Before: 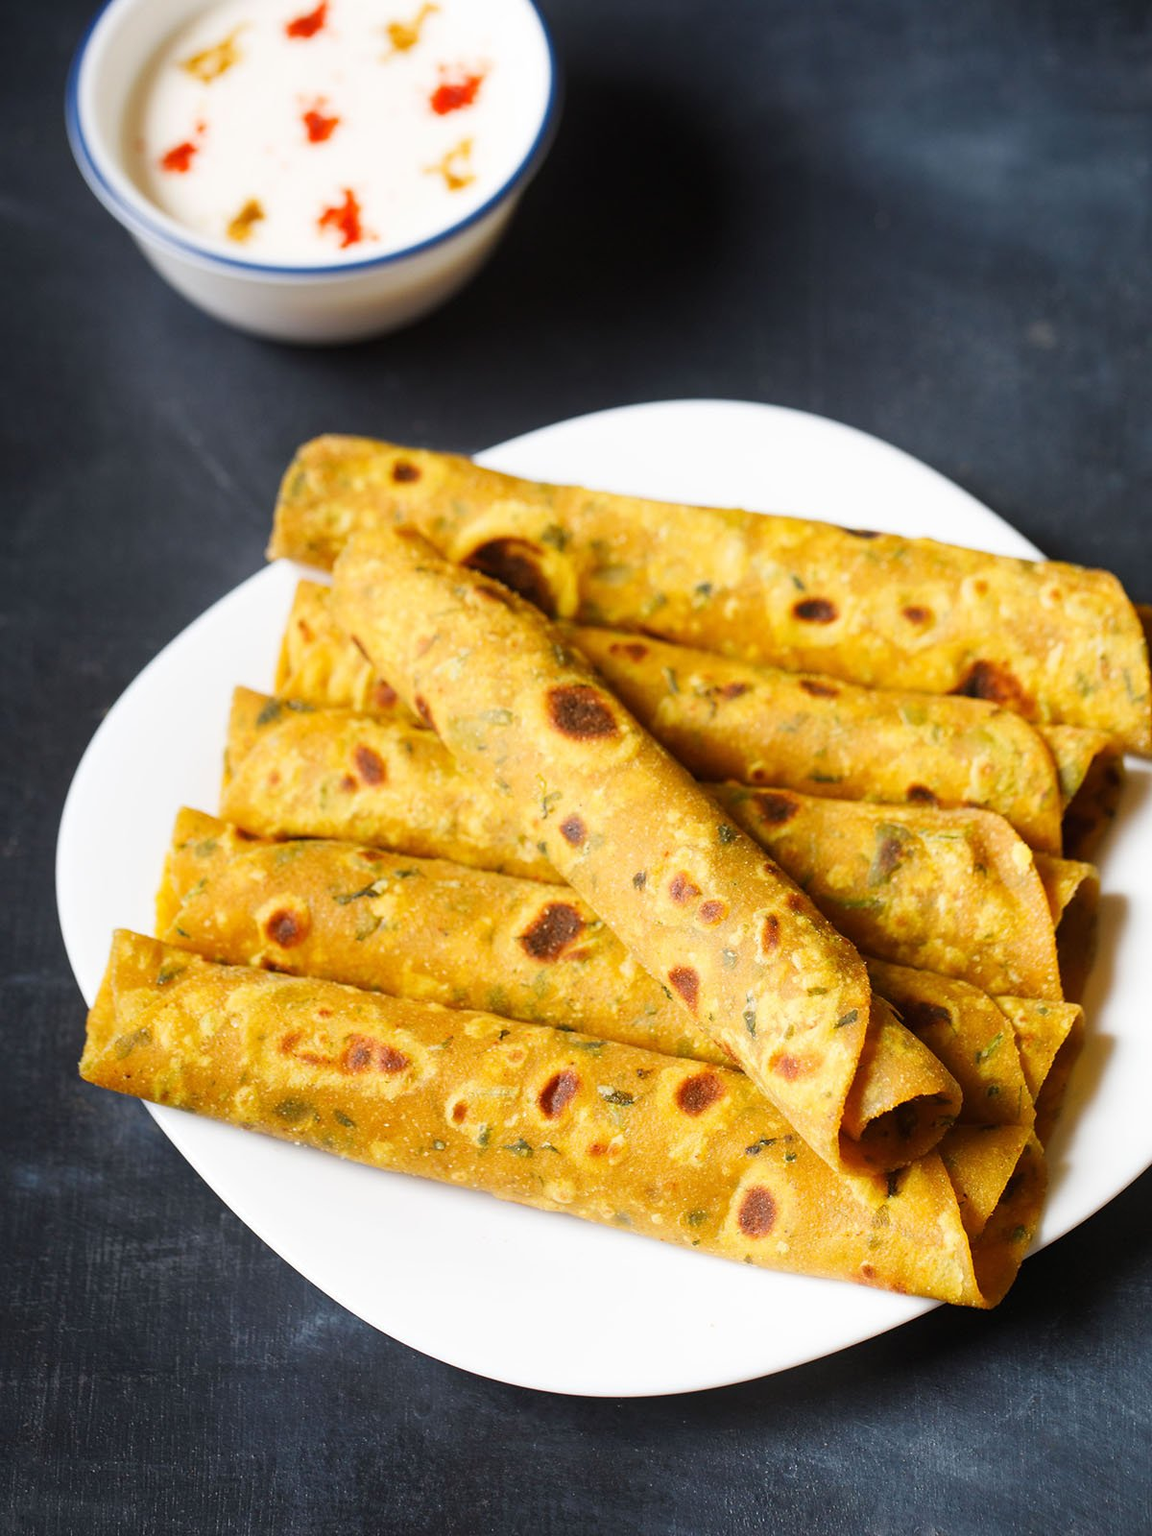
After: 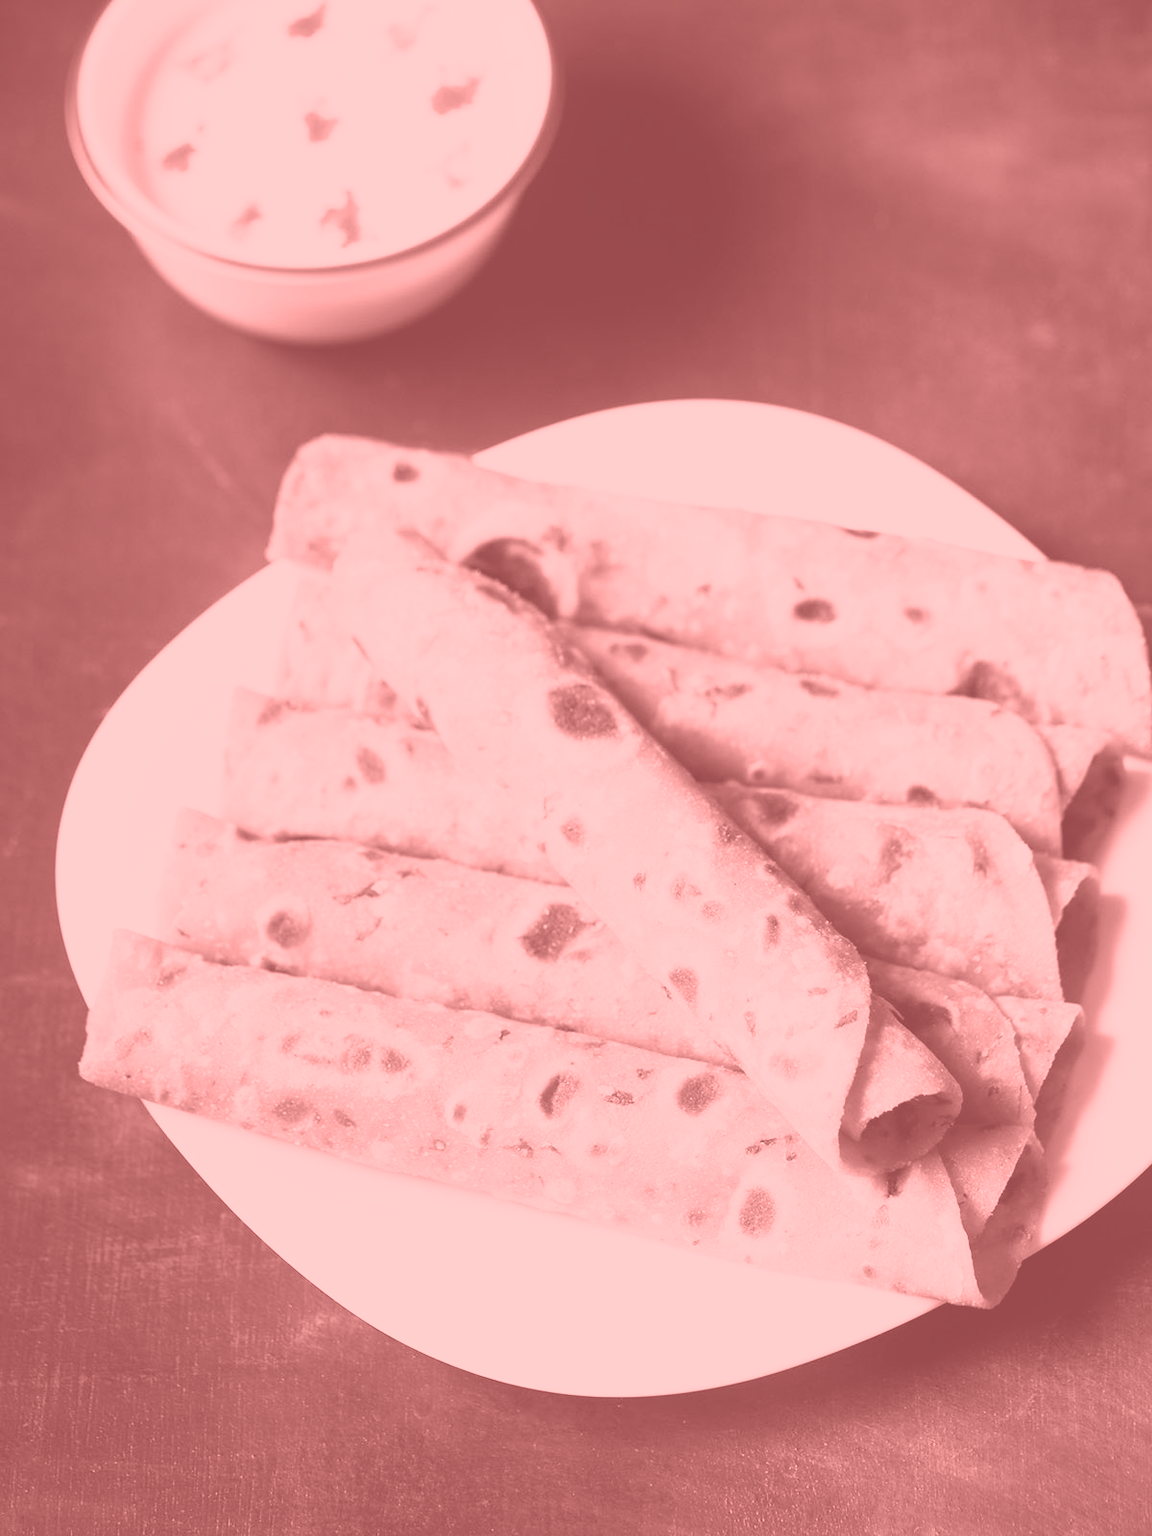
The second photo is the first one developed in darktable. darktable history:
colorize: saturation 51%, source mix 50.67%, lightness 50.67%
base curve: curves: ch0 [(0, 0) (0.005, 0.002) (0.193, 0.295) (0.399, 0.664) (0.75, 0.928) (1, 1)]
